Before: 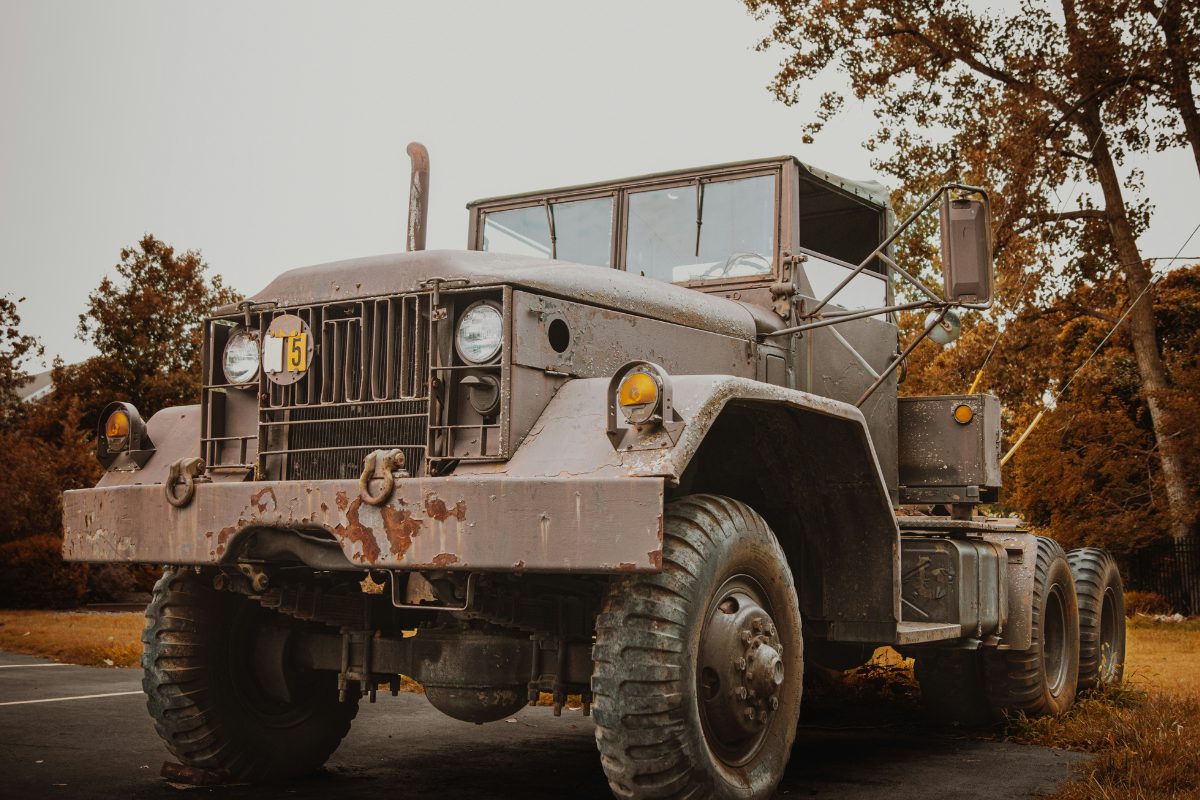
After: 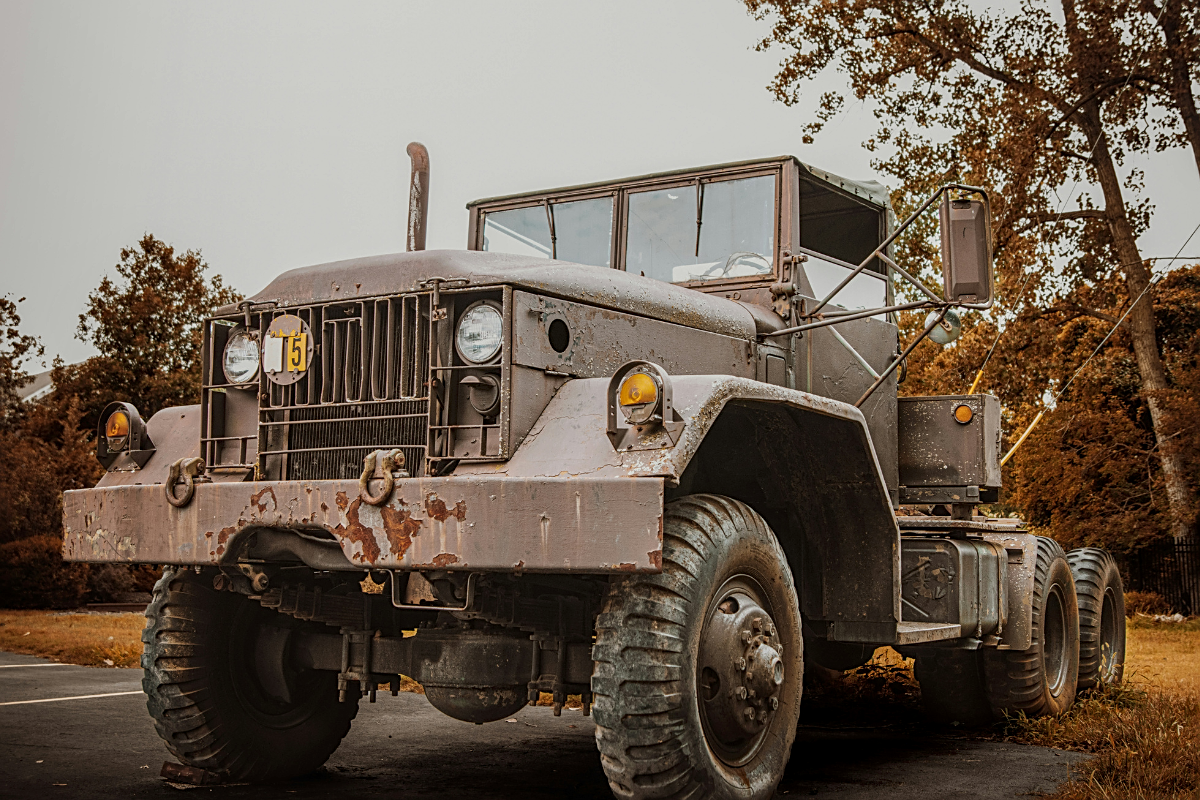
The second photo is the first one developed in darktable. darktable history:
local contrast: highlights 25%, detail 130%
sharpen: on, module defaults
